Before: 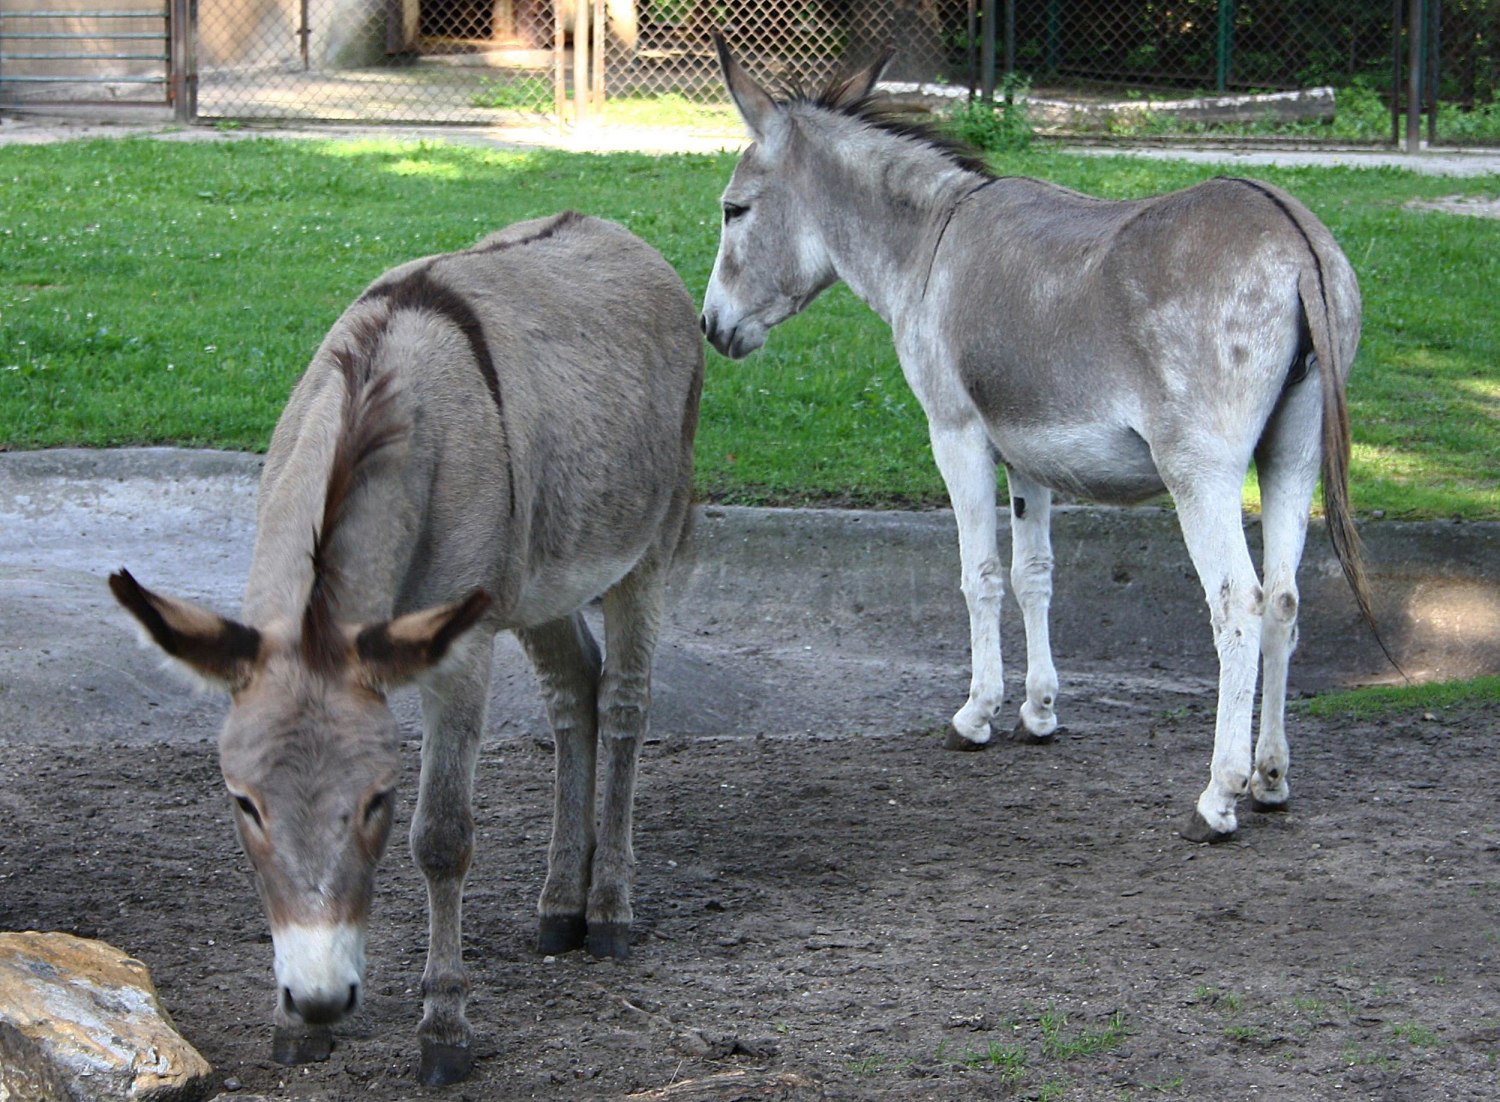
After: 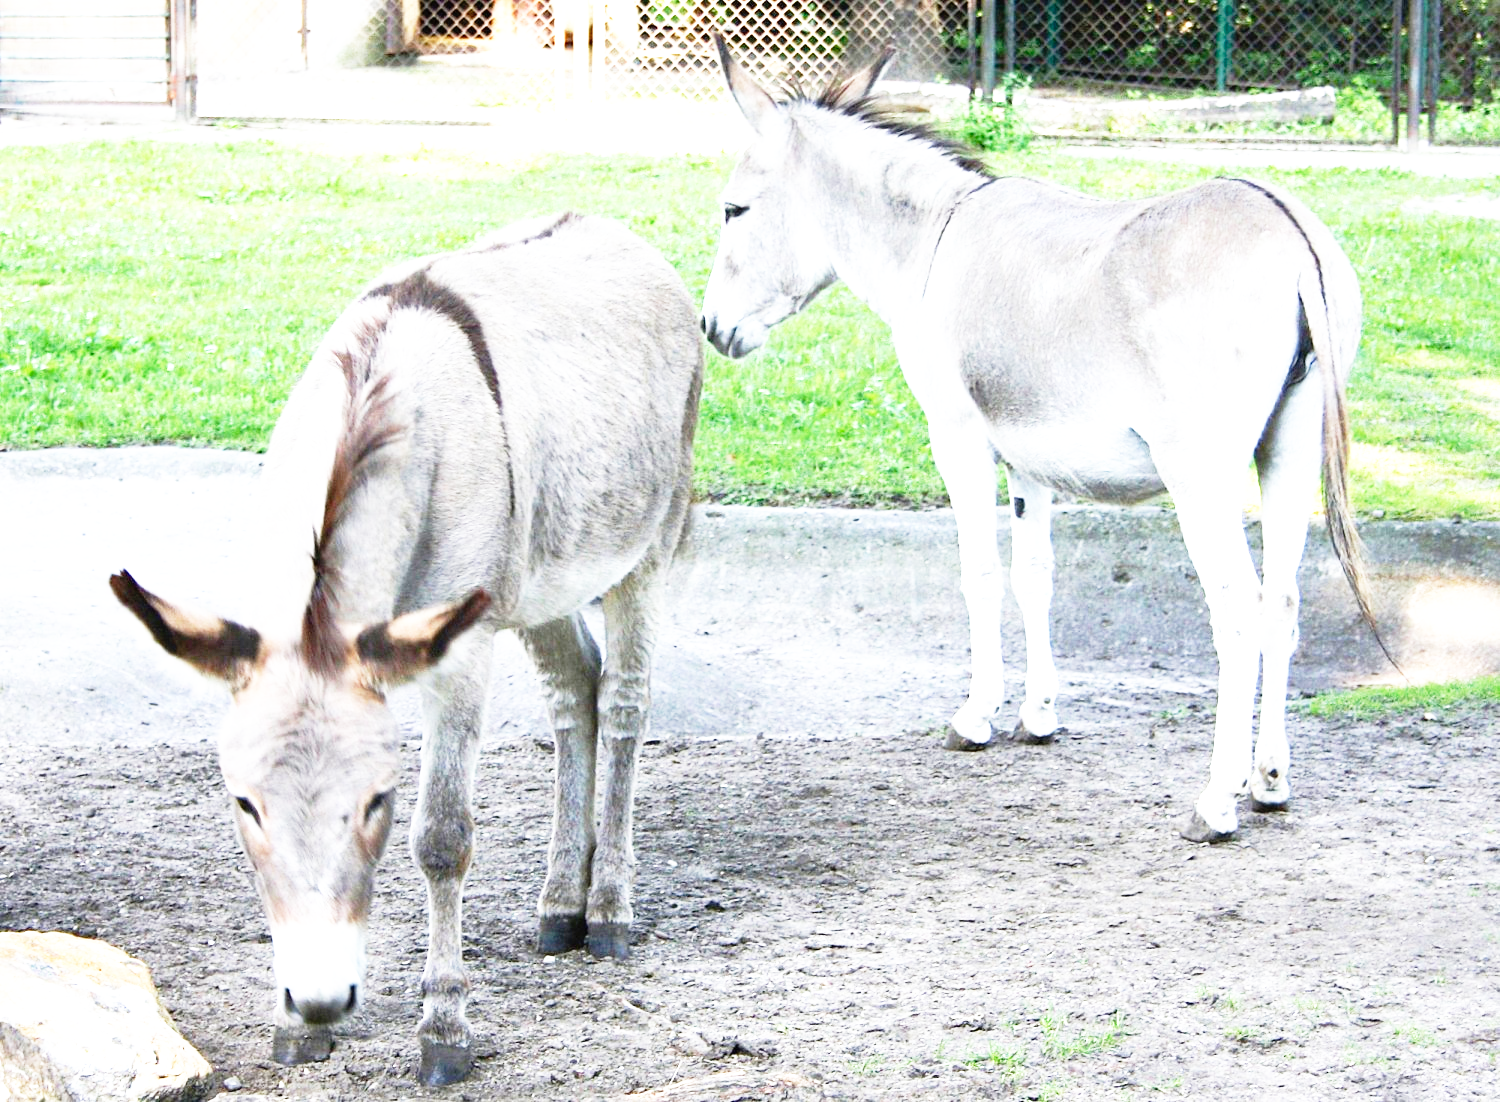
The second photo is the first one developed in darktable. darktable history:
base curve: curves: ch0 [(0, 0) (0.012, 0.01) (0.073, 0.168) (0.31, 0.711) (0.645, 0.957) (1, 1)], preserve colors none
exposure: black level correction 0, exposure 1.45 EV, compensate exposure bias true, compensate highlight preservation false
